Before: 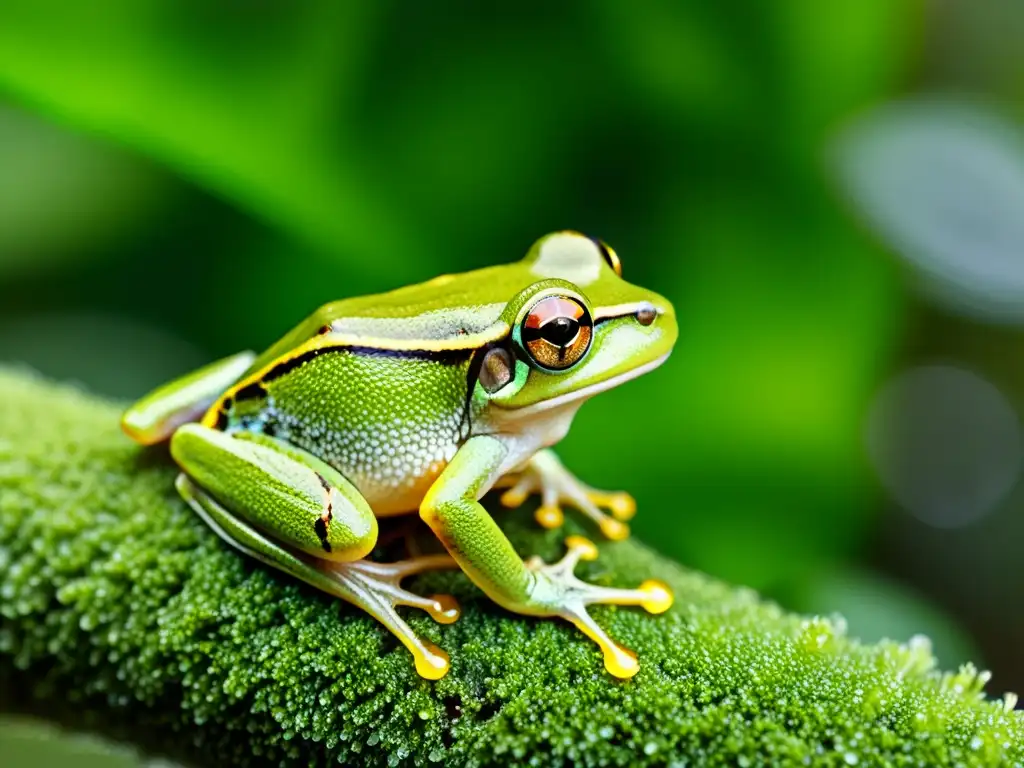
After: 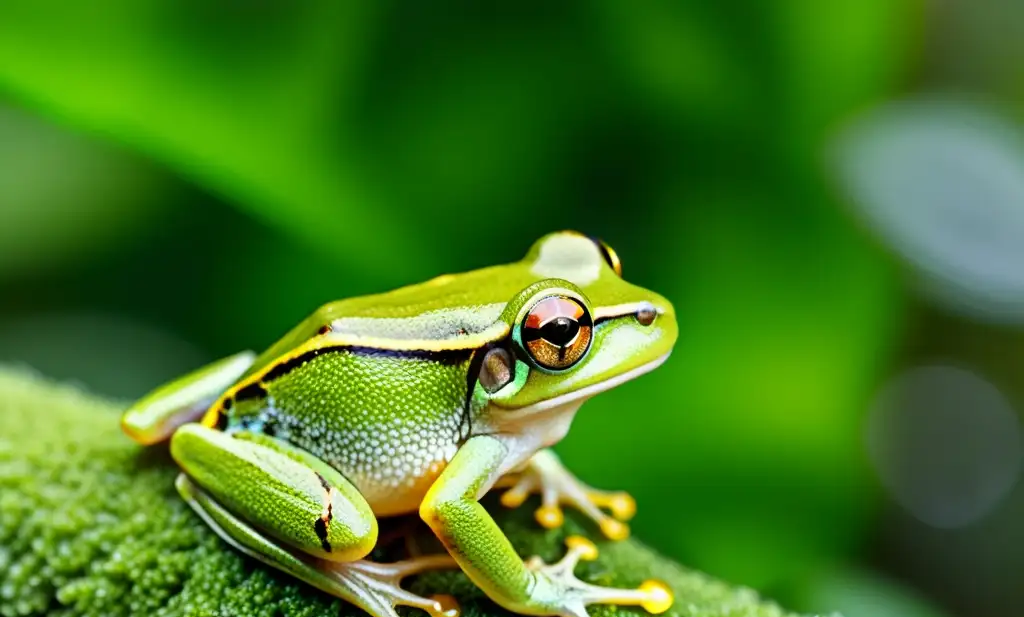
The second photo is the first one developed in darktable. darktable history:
crop: bottom 19.592%
